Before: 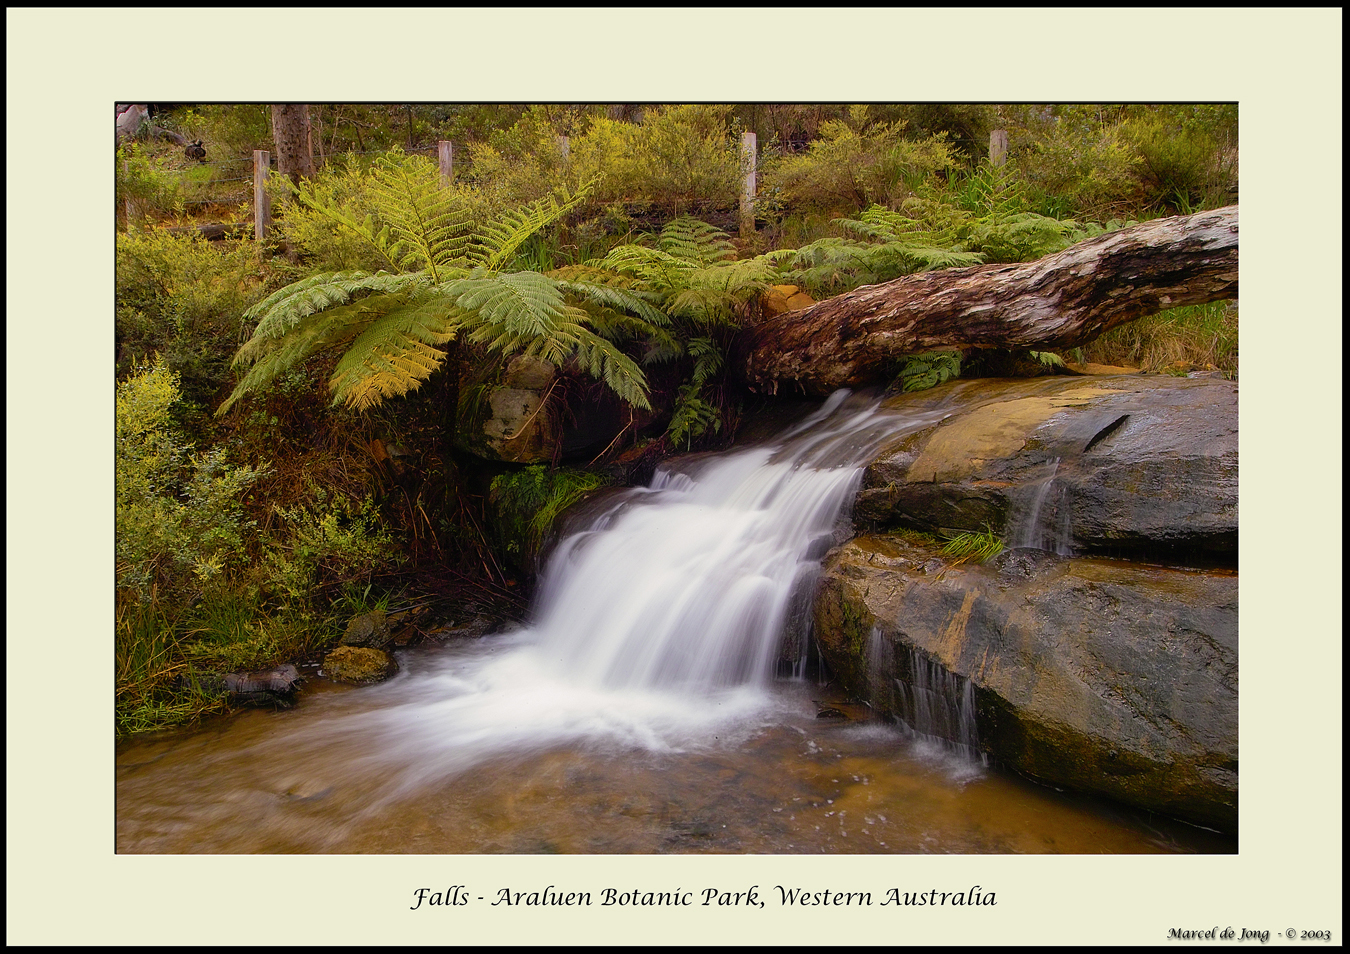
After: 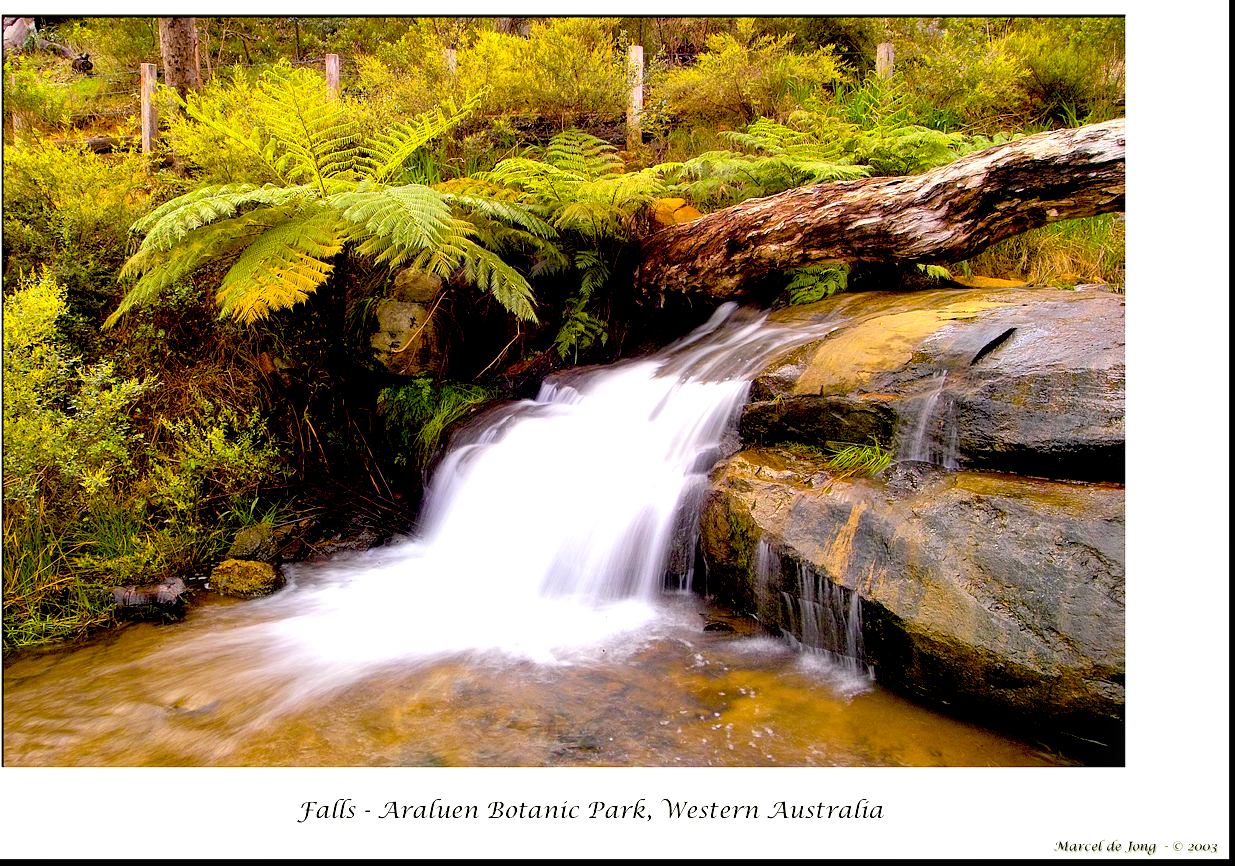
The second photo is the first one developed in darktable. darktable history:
tone curve: curves: ch0 [(0, 0) (0.641, 0.691) (1, 1)], color space Lab, independent channels, preserve colors none
color balance rgb: perceptual saturation grading › global saturation 19.442%
exposure: black level correction 0.01, exposure 1 EV, compensate exposure bias true, compensate highlight preservation false
crop and rotate: left 8.51%, top 9.166%
local contrast: highlights 106%, shadows 99%, detail 119%, midtone range 0.2
